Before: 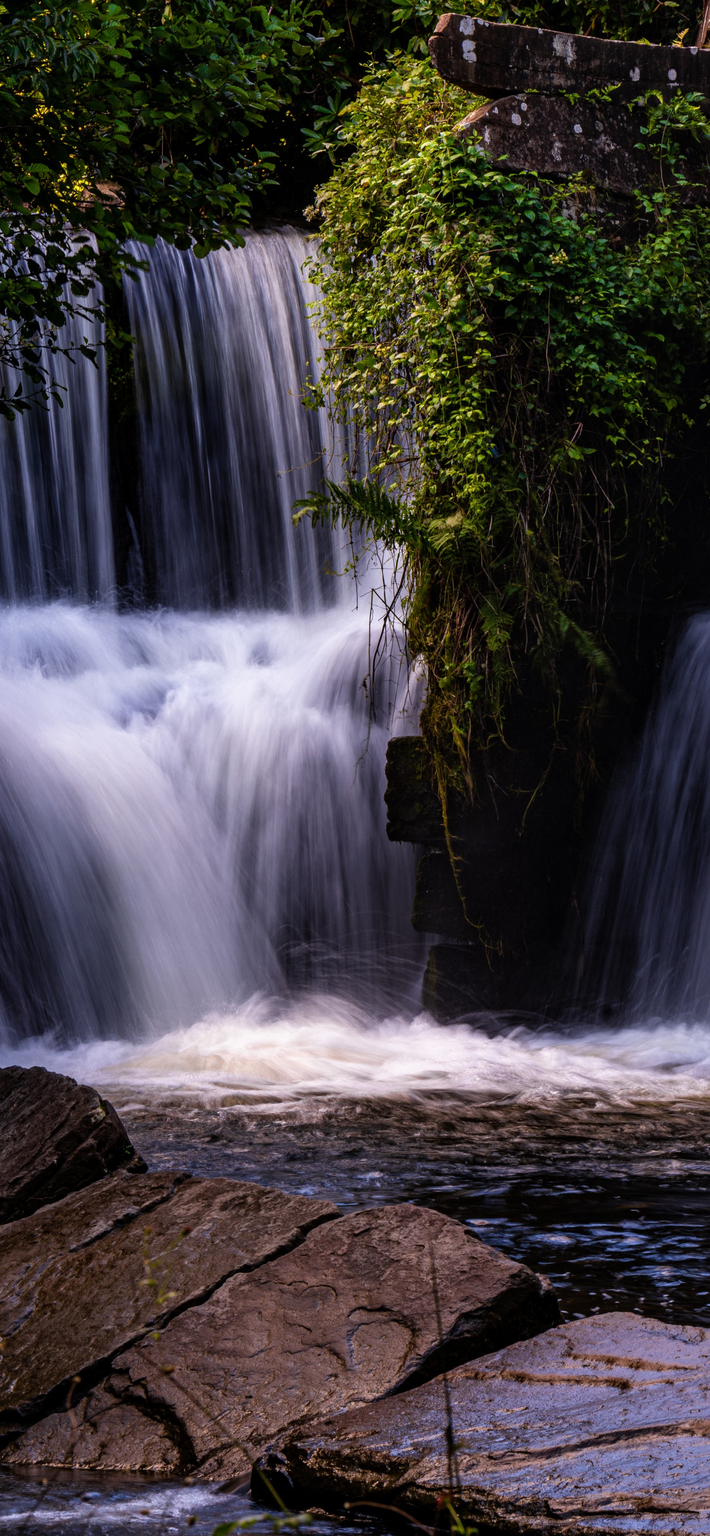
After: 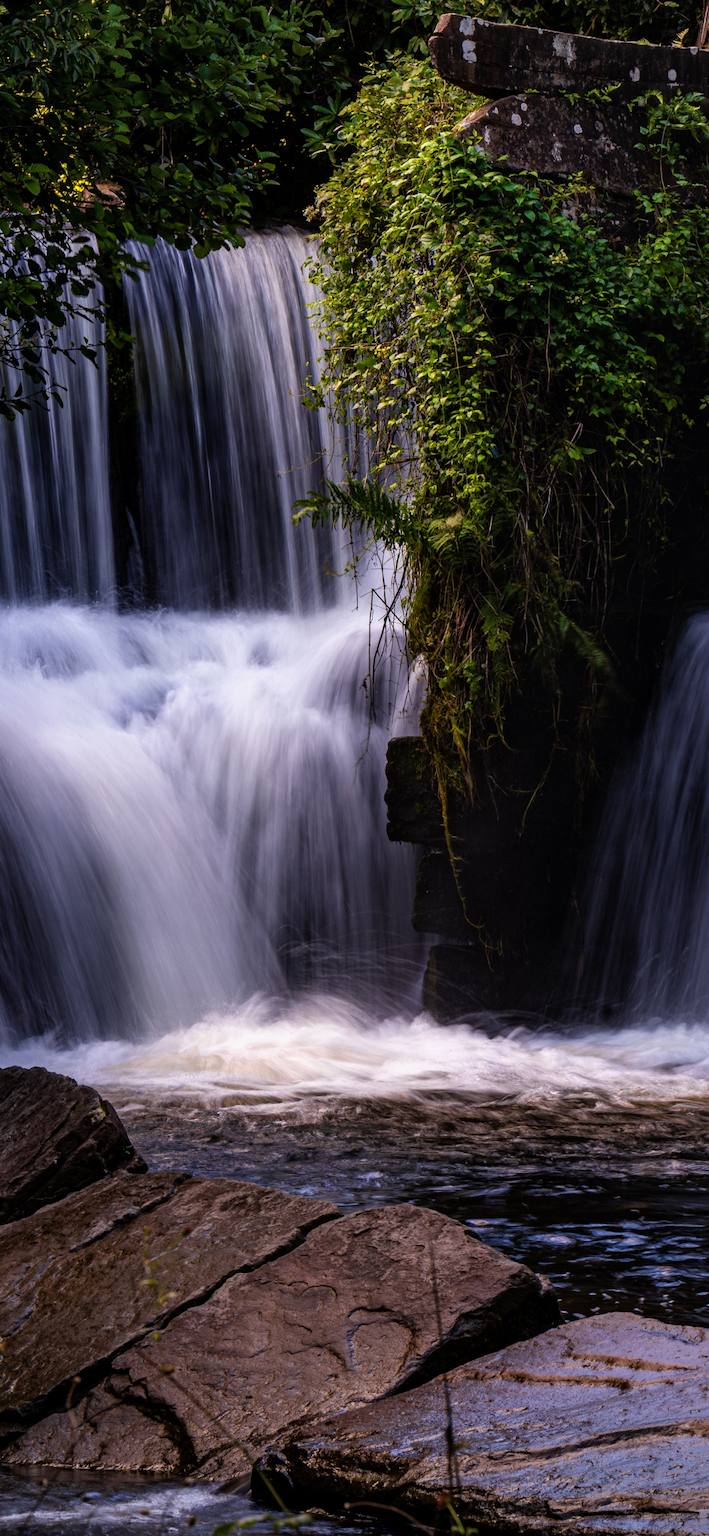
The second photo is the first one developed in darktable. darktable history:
vignetting: fall-off start 99.64%, fall-off radius 72.23%, width/height ratio 1.17
